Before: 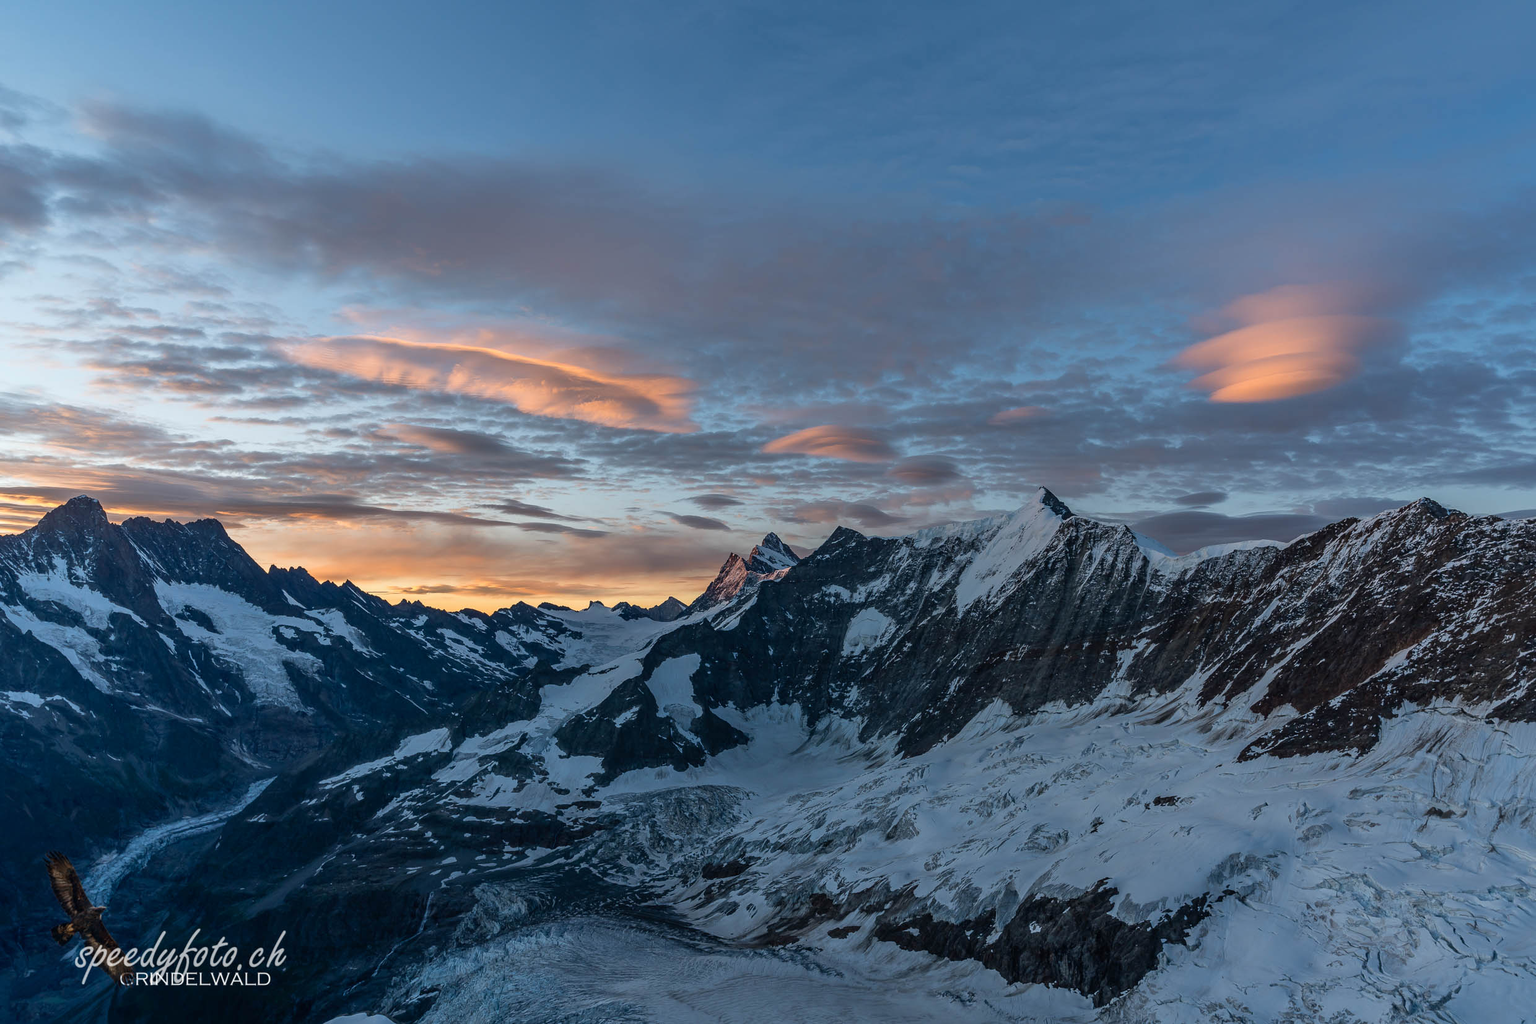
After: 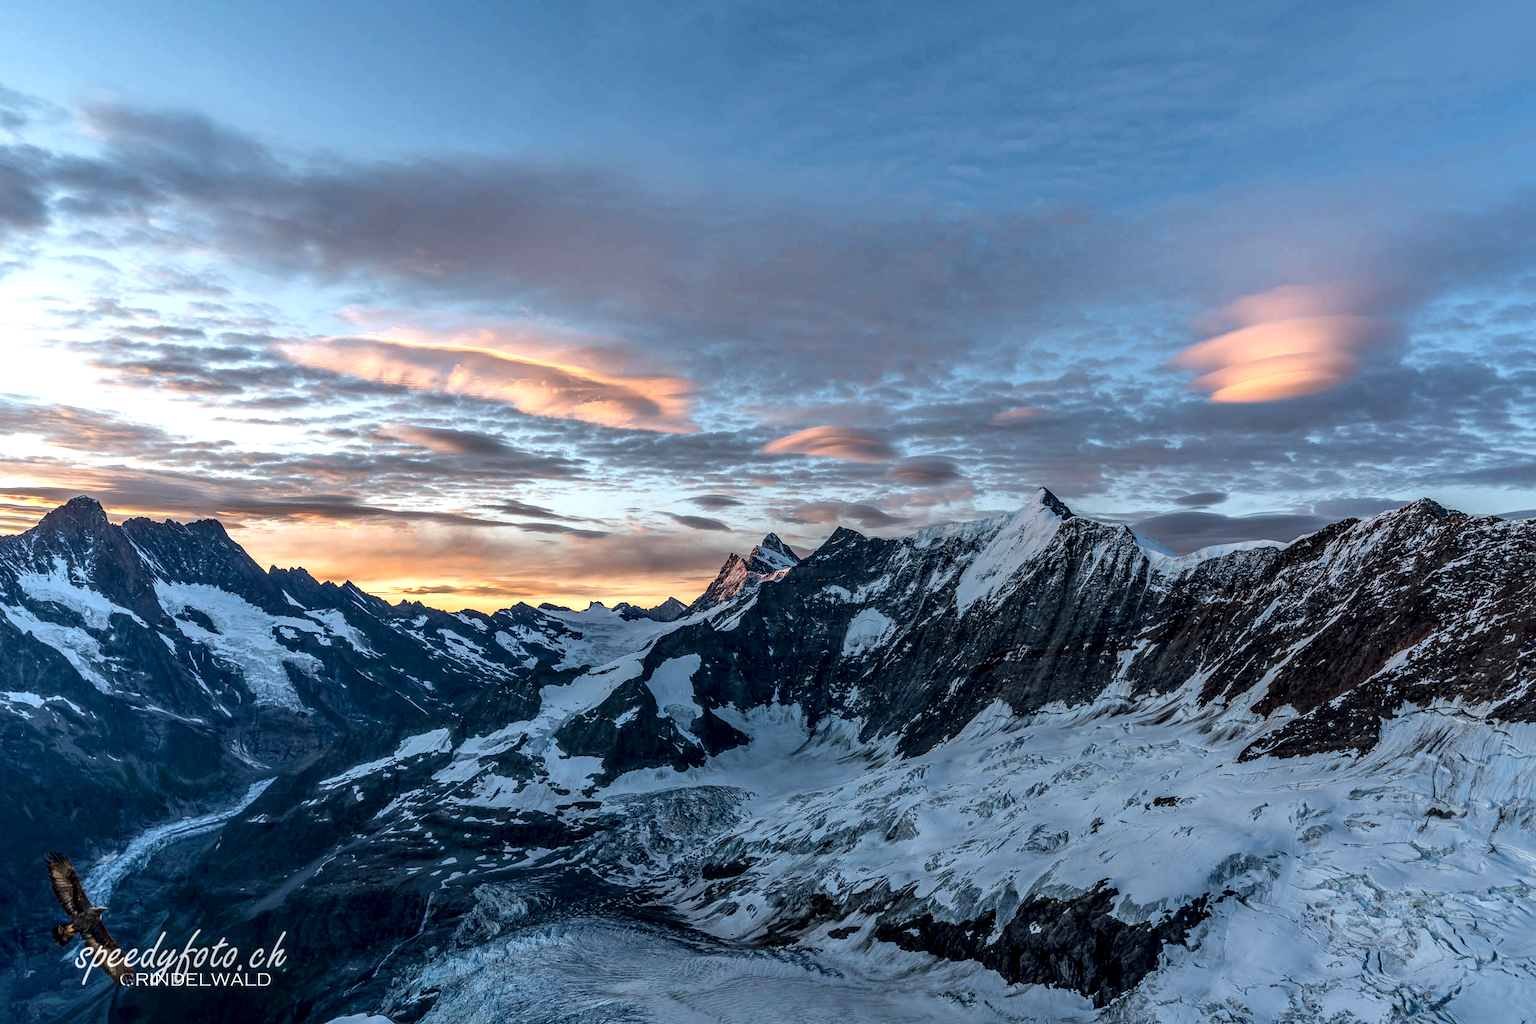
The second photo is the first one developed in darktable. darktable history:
local contrast: detail 150%
exposure: black level correction 0, exposure 0.499 EV, compensate exposure bias true, compensate highlight preservation false
